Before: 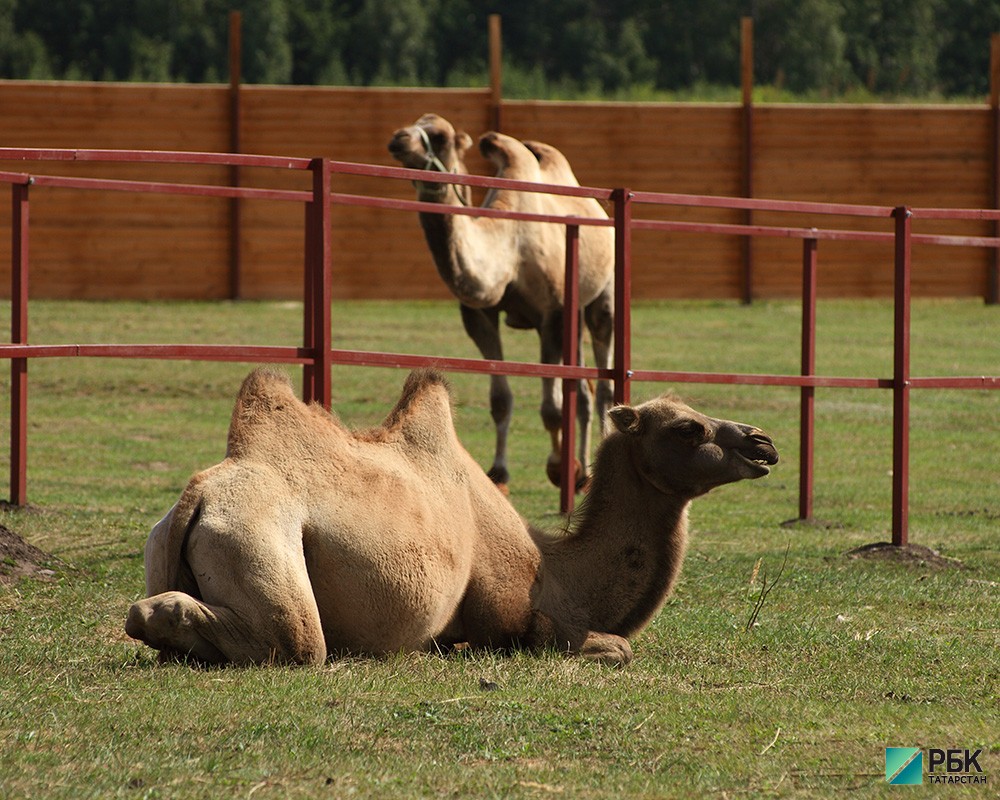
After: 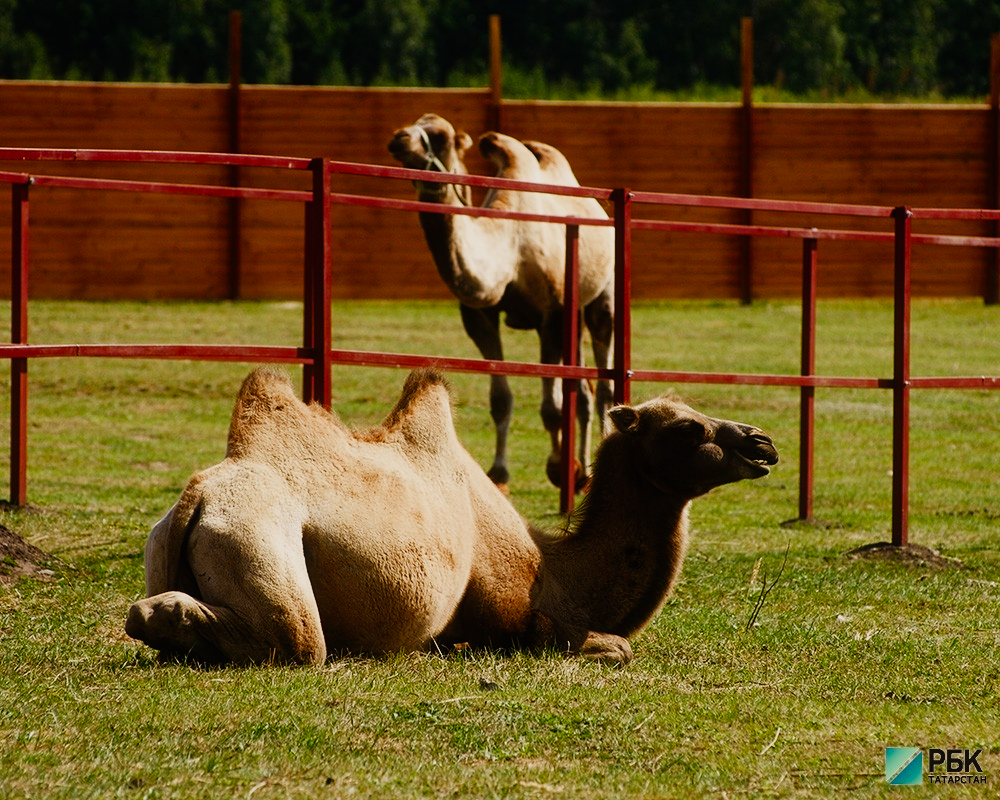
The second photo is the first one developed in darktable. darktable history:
sigmoid "_builtin_smooth": skew -0.2, preserve hue 0%, red attenuation 0.1, red rotation 0.035, green attenuation 0.1, green rotation -0.017, blue attenuation 0.15, blue rotation -0.052, base primaries Rec2020
contrast equalizer: y [[0.5, 0.5, 0.468, 0.5, 0.5, 0.5], [0.5 ×6], [0.5 ×6], [0 ×6], [0 ×6]]
color balance rgb: shadows lift › chroma 1%, shadows lift › hue 217.2°, power › hue 310.8°, highlights gain › chroma 2%, highlights gain › hue 44.4°, global offset › luminance 0.25%, global offset › hue 171.6°, perceptual saturation grading › global saturation 14.09%, perceptual saturation grading › highlights -30%, perceptual saturation grading › shadows 50.67%, global vibrance 25%, contrast 20%
color equalizer: brightness › orange 1.03, brightness › green 0.972, brightness › cyan 0.961, brightness › blue 0.972
diffuse or sharpen "bloom 10%": radius span 32, 1st order speed 50%, 2nd order speed 50%, 3rd order speed 50%, 4th order speed 50% | blend: blend mode normal, opacity 10%; mask: uniform (no mask)
rgb primaries "creative|pastel": red hue -0.035, red purity 0.75, green hue 0.087, green purity 0.7, blue hue -0.122, blue purity 1.2
